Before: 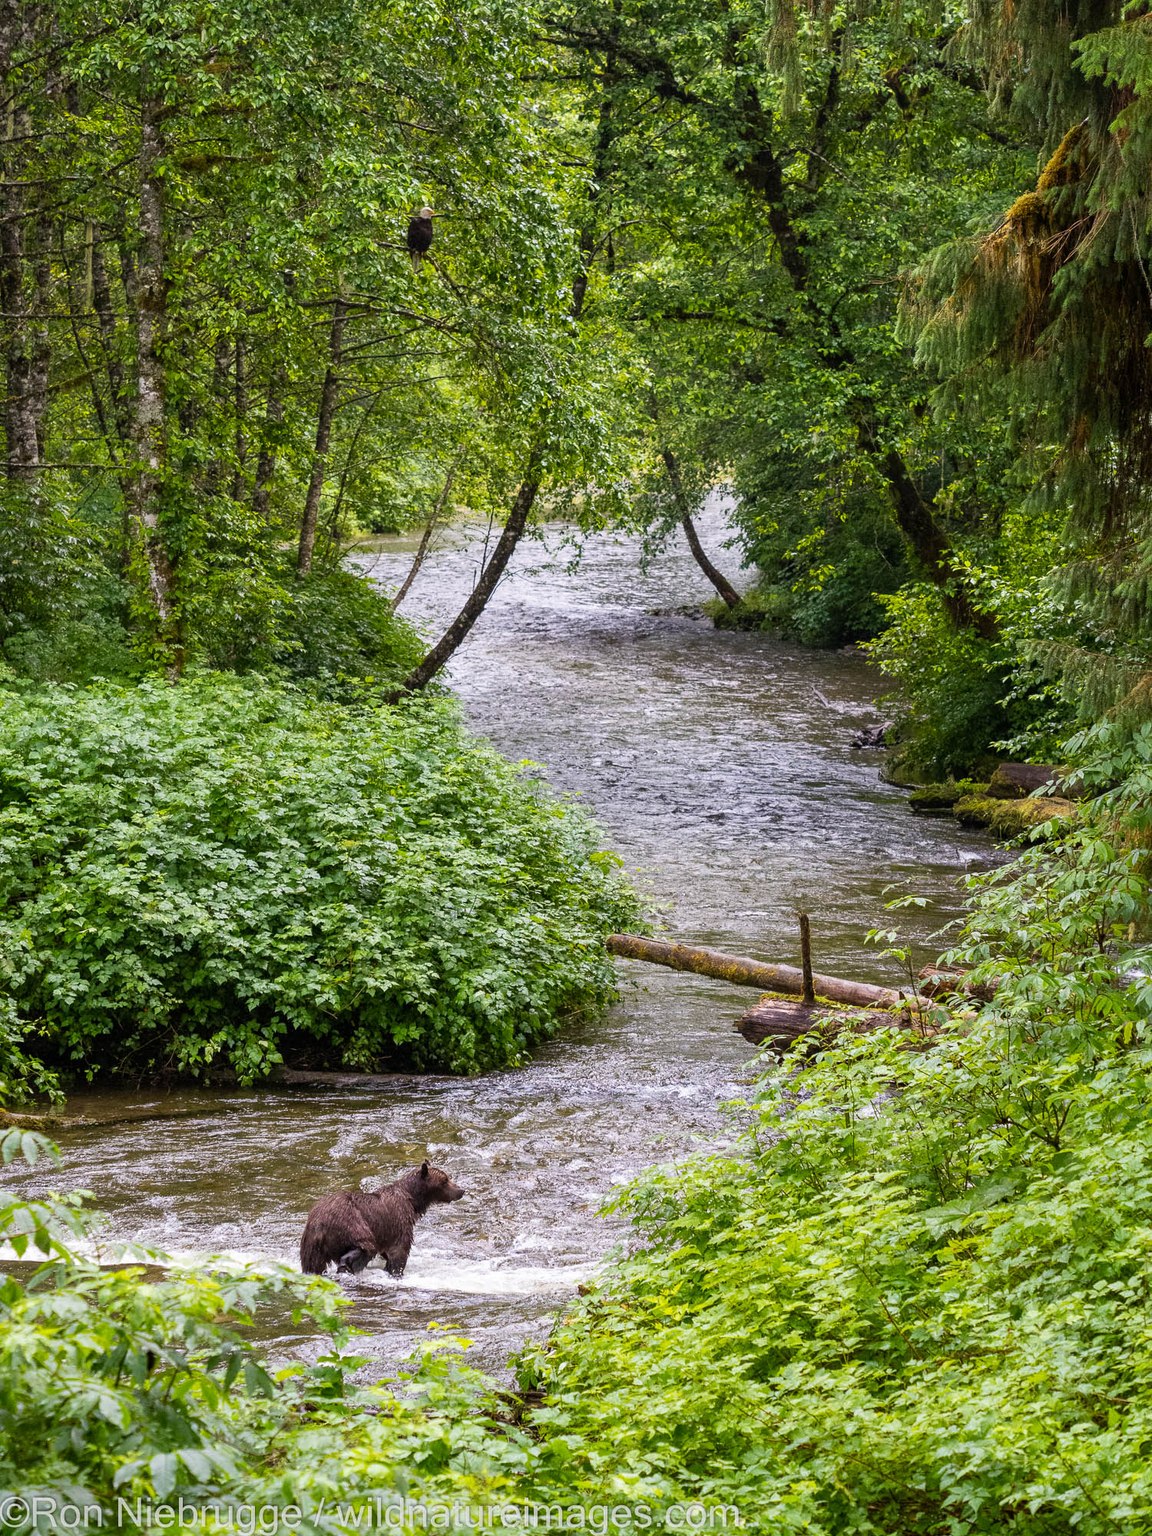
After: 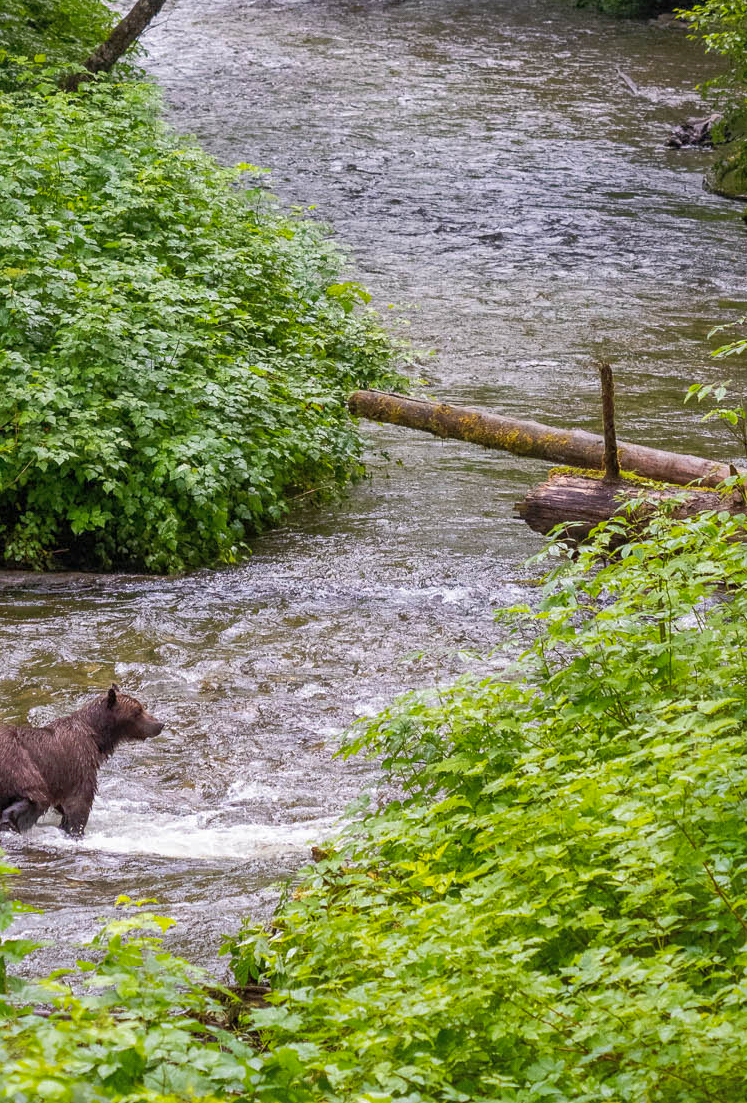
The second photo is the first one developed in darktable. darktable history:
shadows and highlights: on, module defaults
crop: left 29.431%, top 41.311%, right 20.753%, bottom 3.494%
